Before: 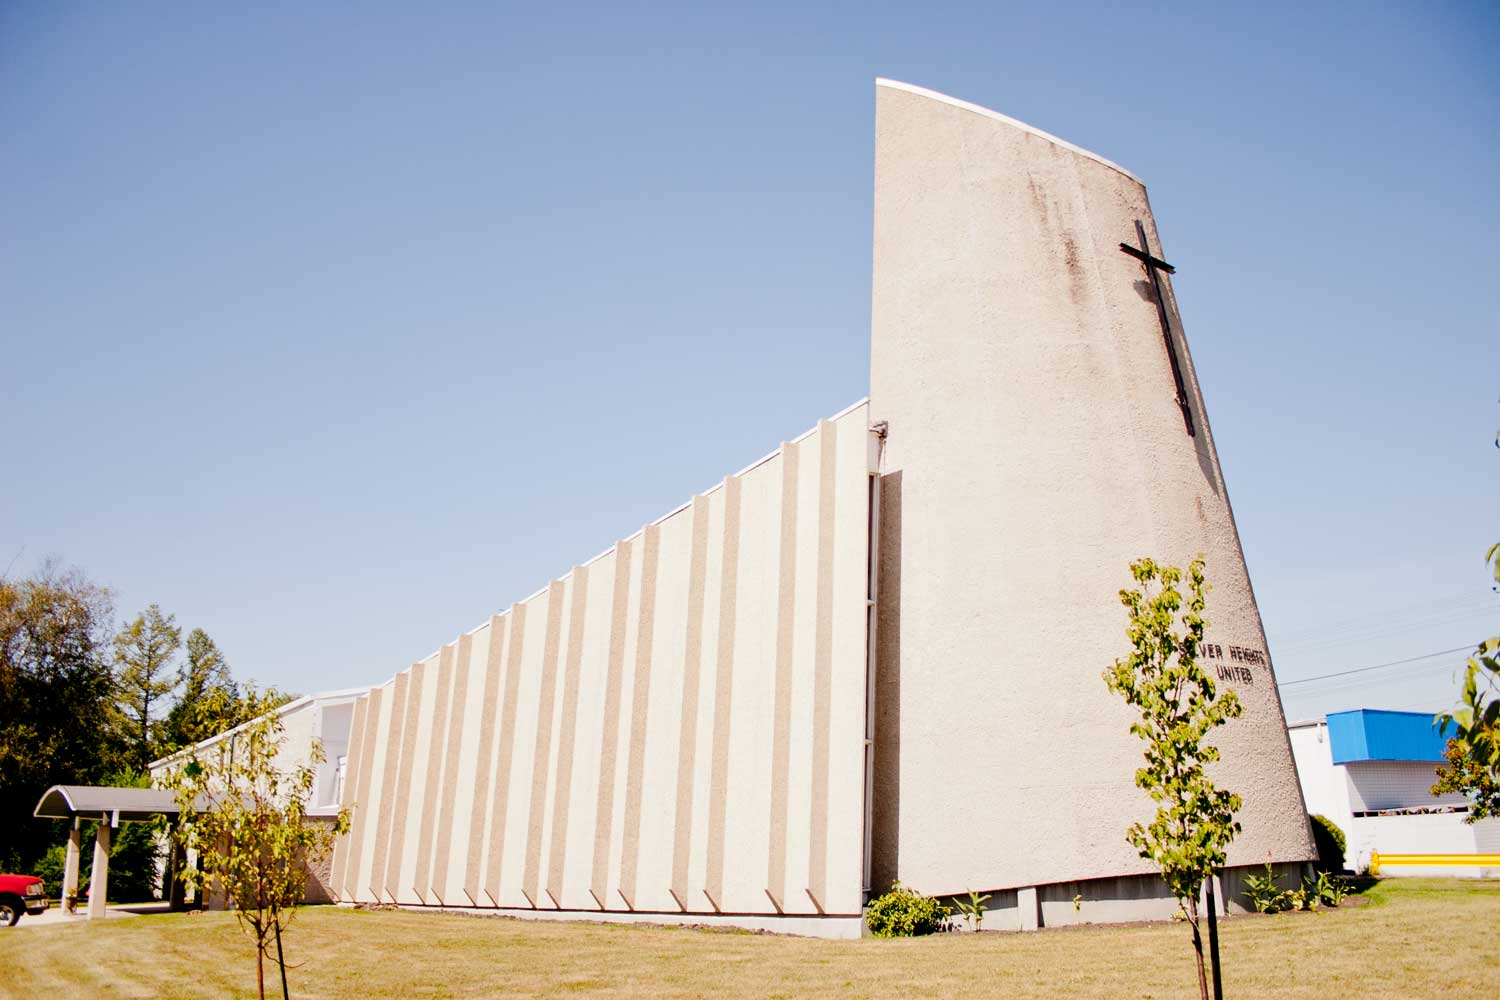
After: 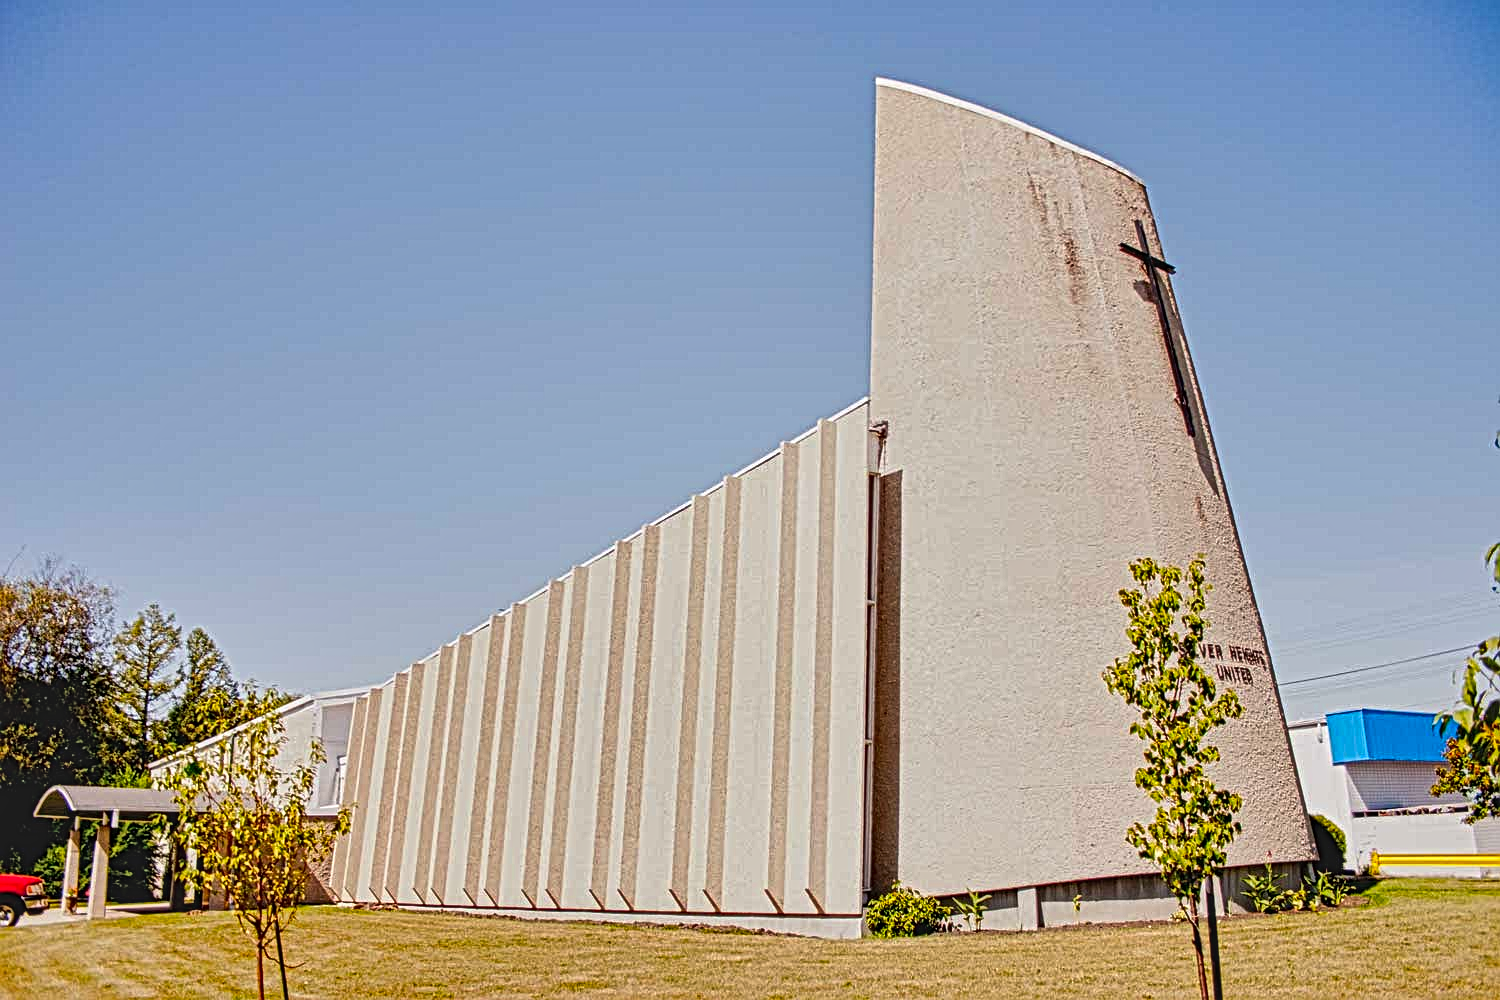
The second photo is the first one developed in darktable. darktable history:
shadows and highlights: soften with gaussian
local contrast: mode bilateral grid, contrast 20, coarseness 3, detail 300%, midtone range 0.2
contrast brightness saturation: contrast -0.19, saturation 0.19
